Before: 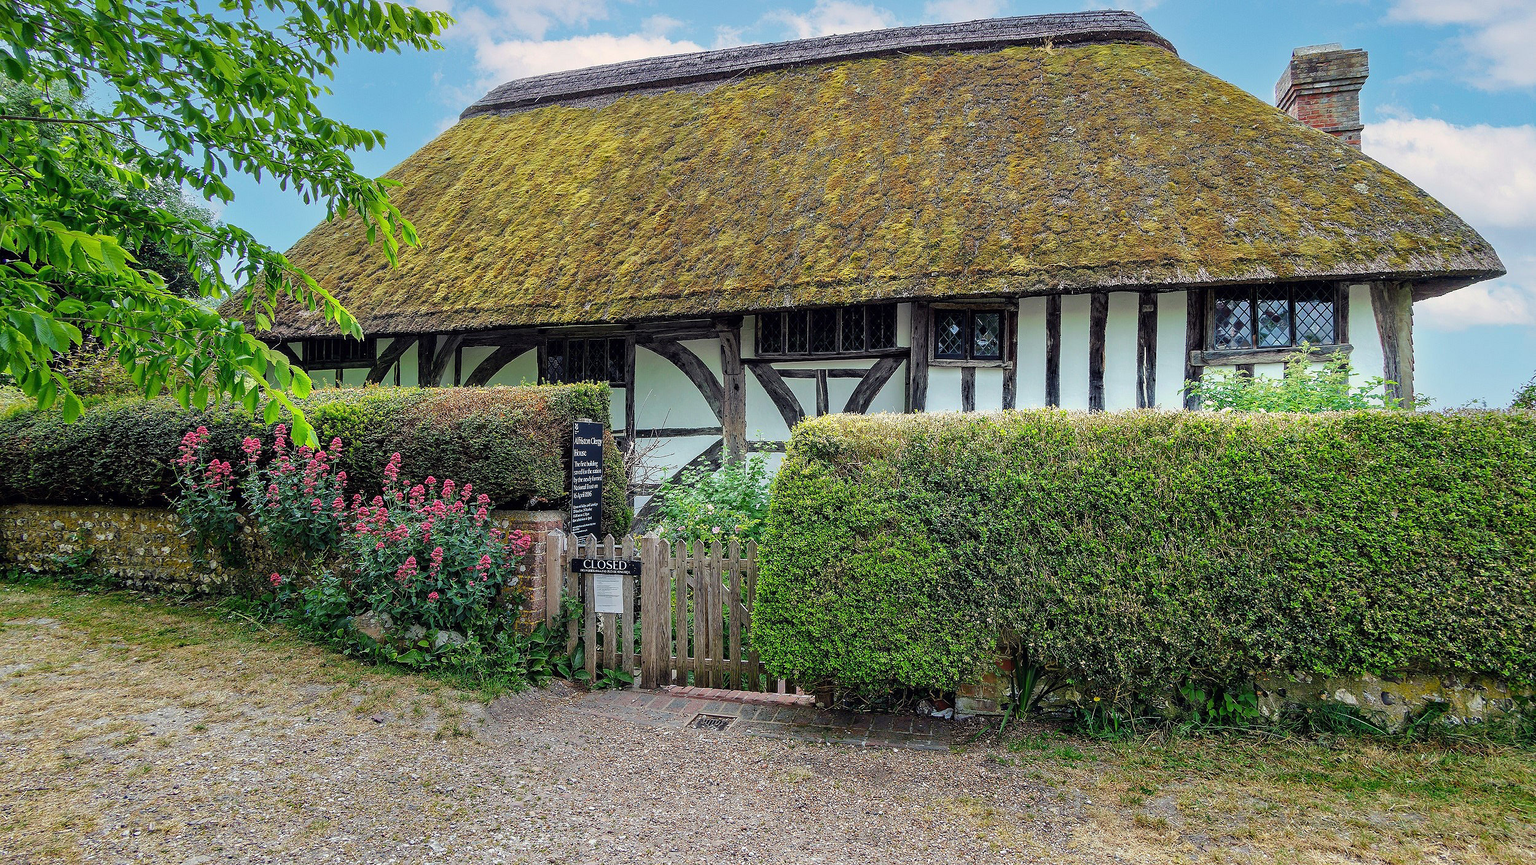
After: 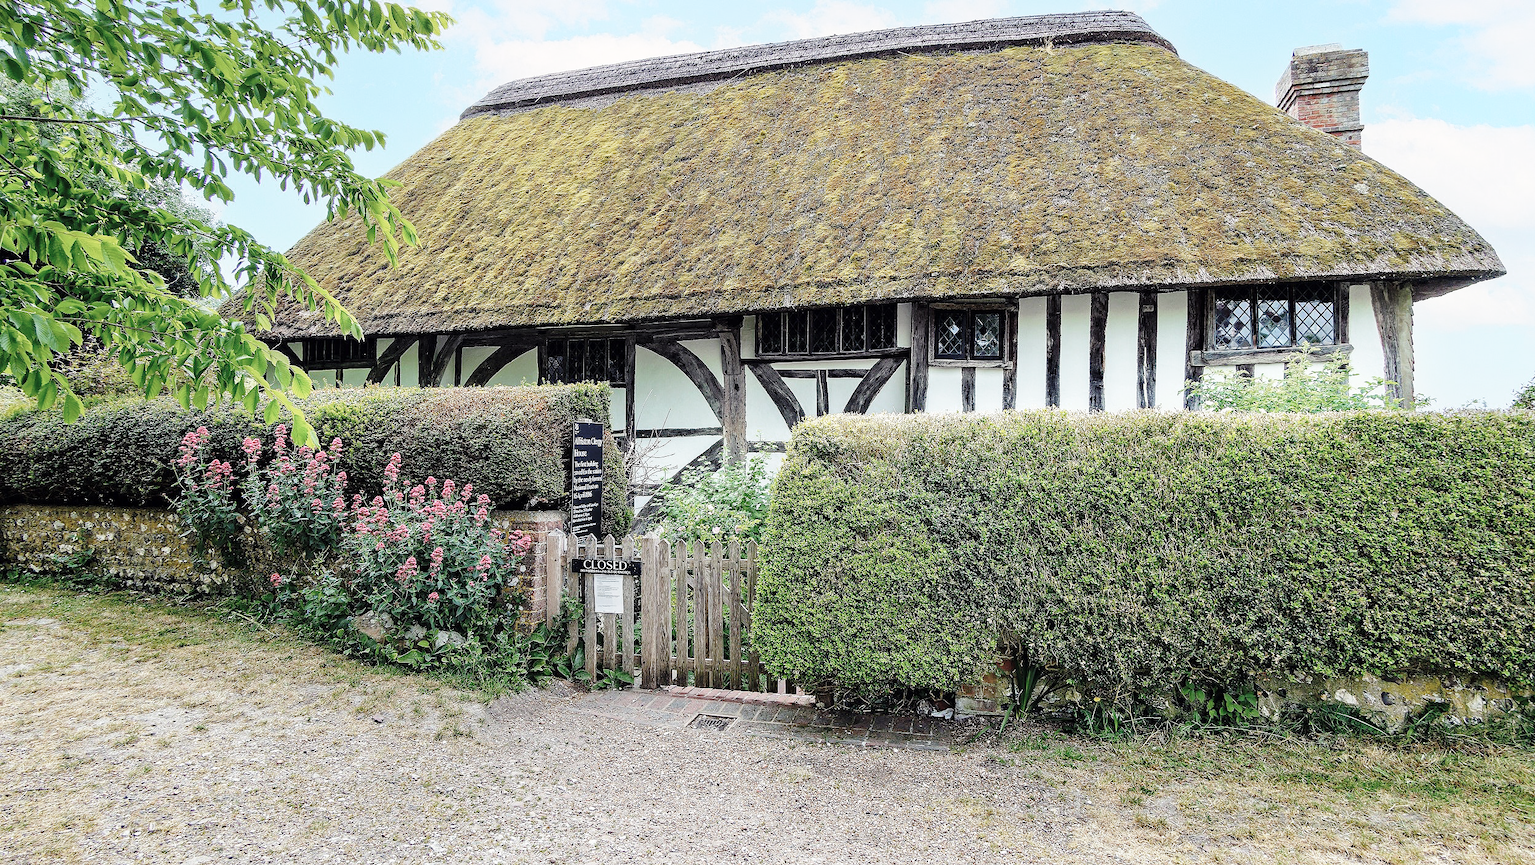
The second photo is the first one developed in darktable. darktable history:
shadows and highlights: radius 92.99, shadows -15.32, white point adjustment 0.23, highlights 31.54, compress 48.42%, soften with gaussian
base curve: curves: ch0 [(0, 0) (0.028, 0.03) (0.121, 0.232) (0.46, 0.748) (0.859, 0.968) (1, 1)], preserve colors none
color zones: curves: ch0 [(0, 0.613) (0.01, 0.613) (0.245, 0.448) (0.498, 0.529) (0.642, 0.665) (0.879, 0.777) (0.99, 0.613)]; ch1 [(0, 0) (0.143, 0) (0.286, 0) (0.429, 0) (0.571, 0) (0.714, 0) (0.857, 0)], mix -62.41%
